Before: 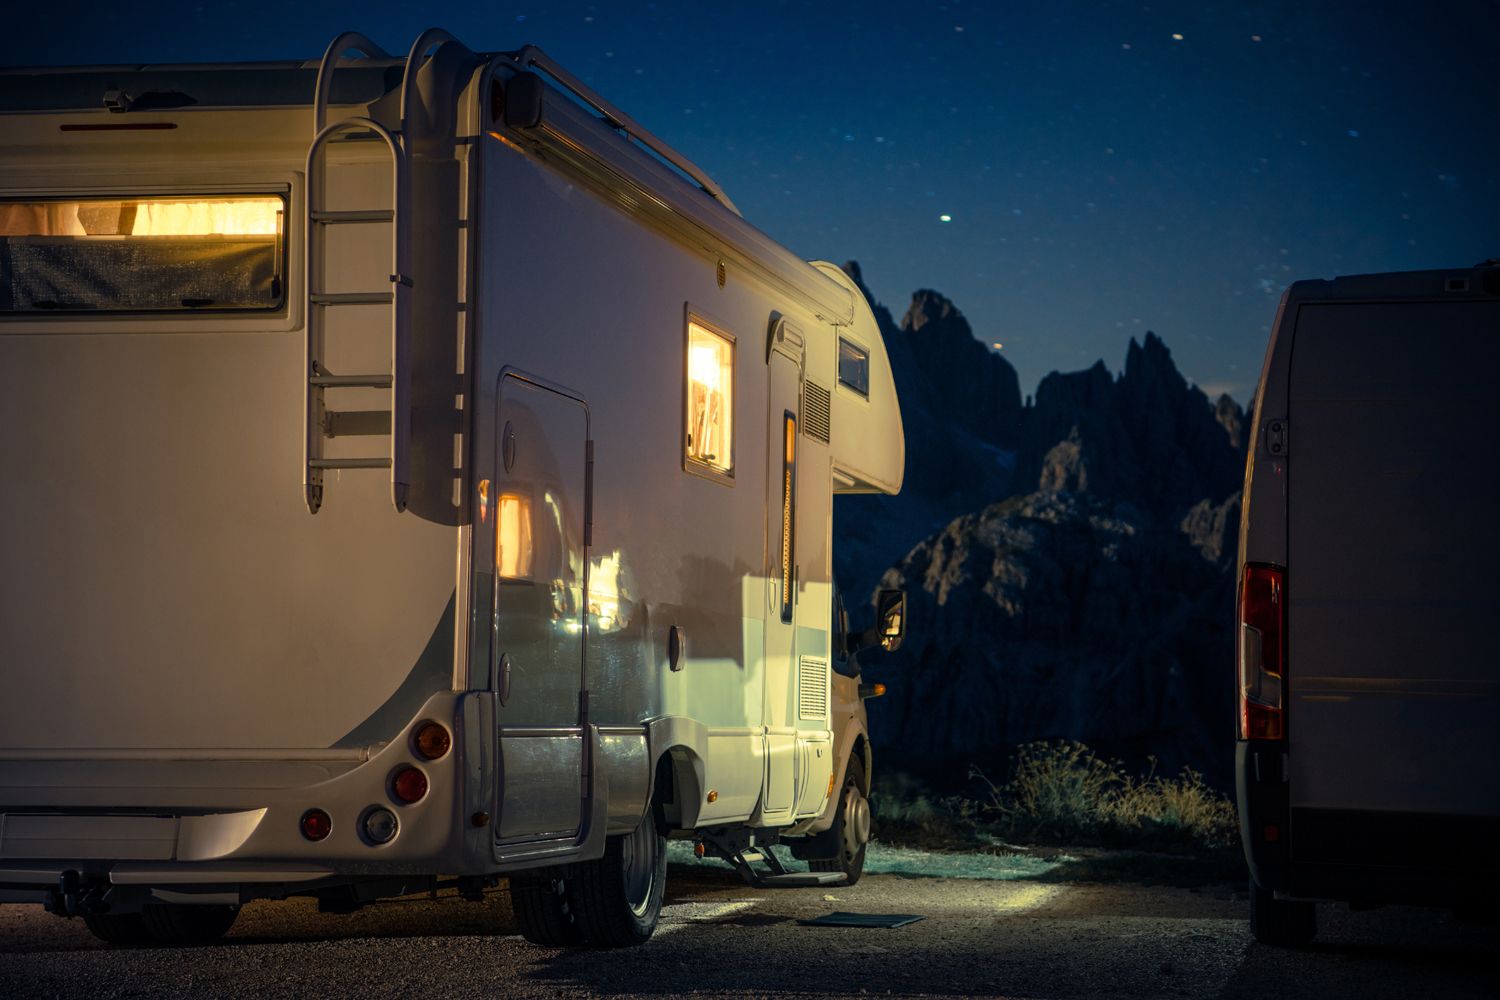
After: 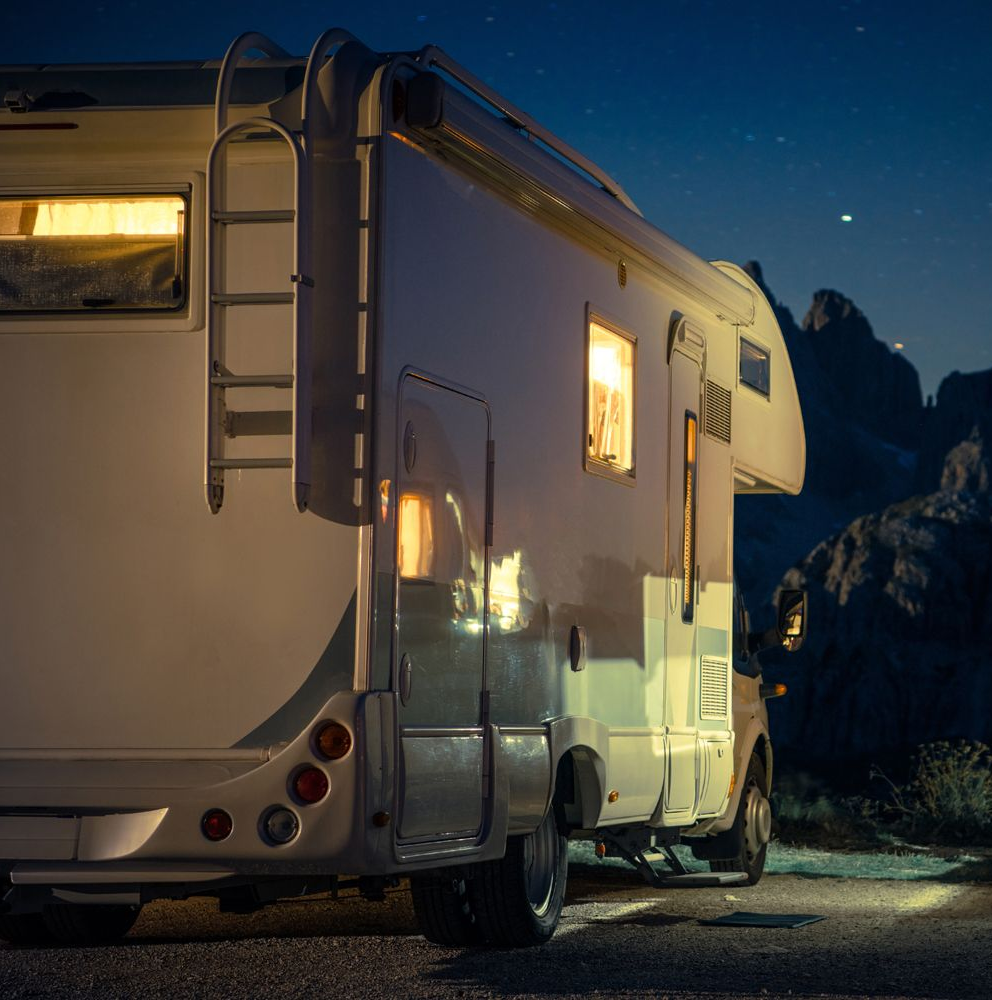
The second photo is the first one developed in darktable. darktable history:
crop and rotate: left 6.693%, right 27.119%
